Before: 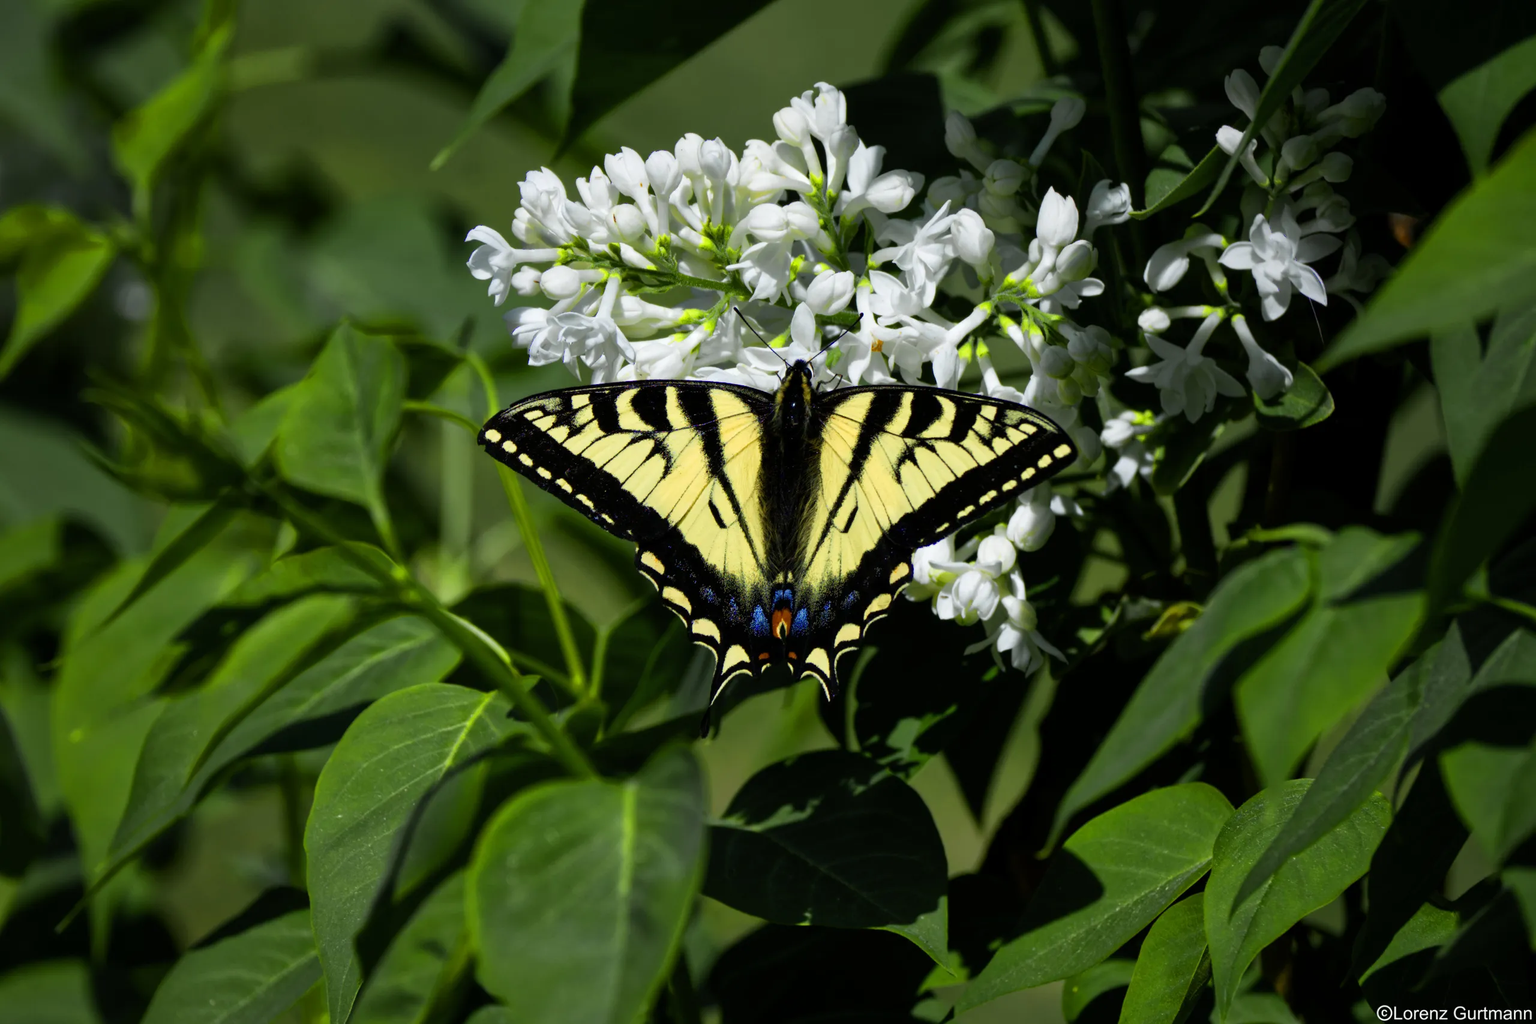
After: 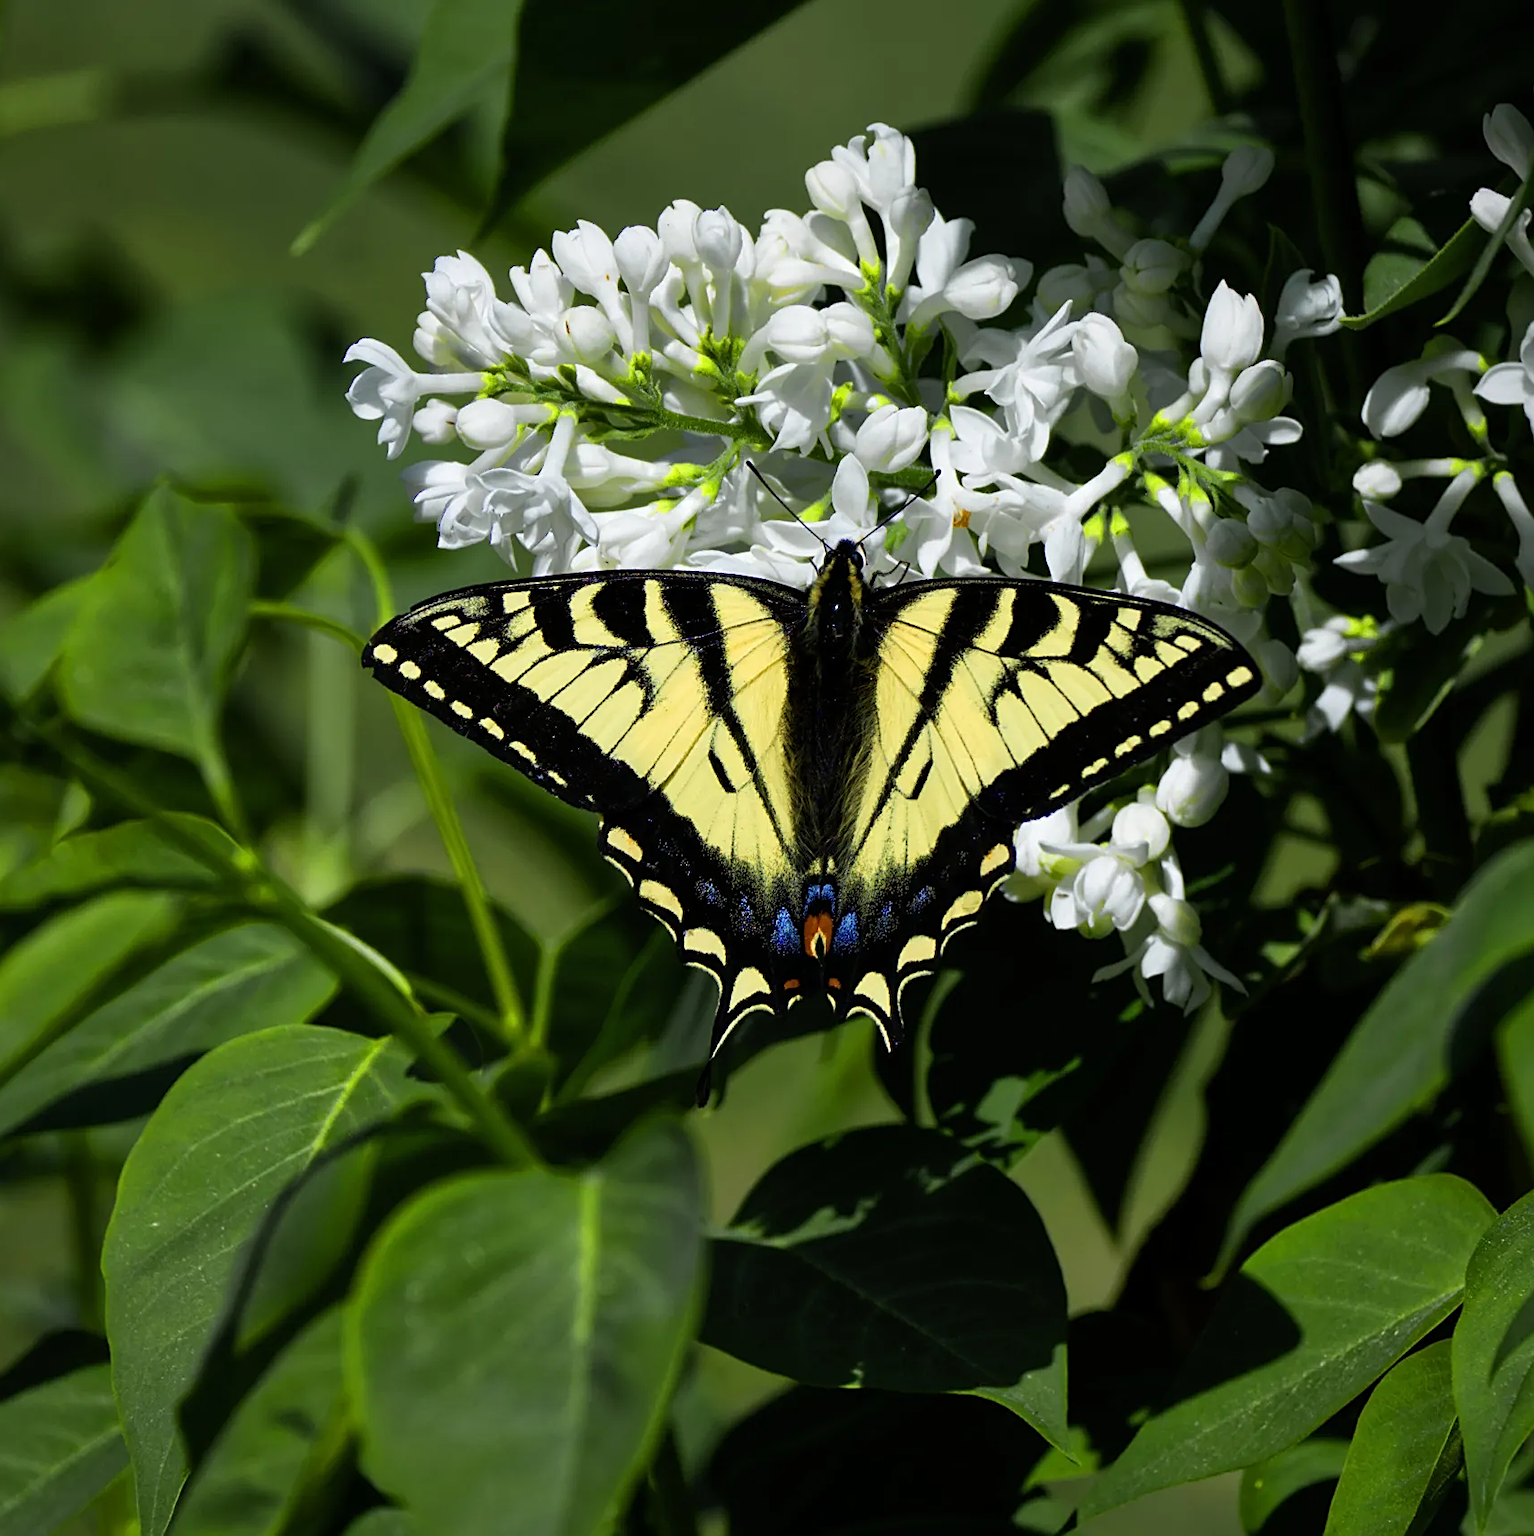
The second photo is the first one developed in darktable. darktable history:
sharpen: on, module defaults
crop and rotate: left 15.42%, right 17.979%
